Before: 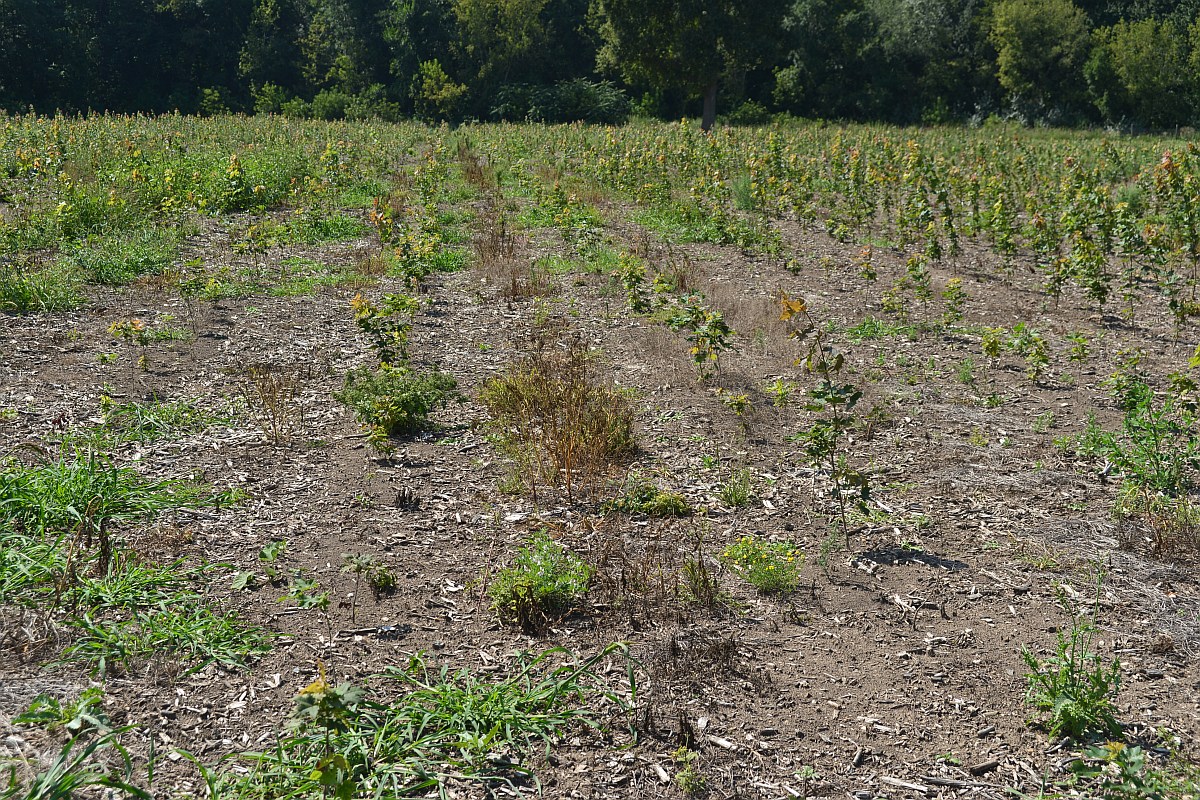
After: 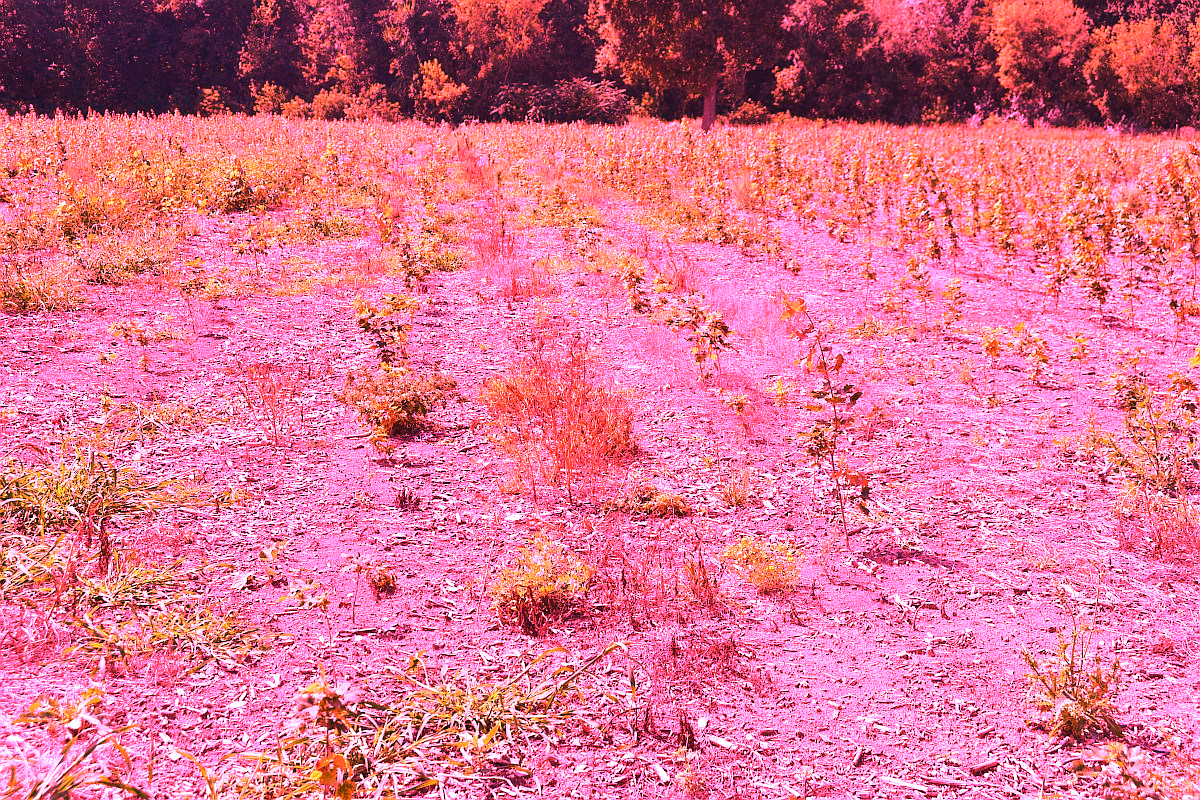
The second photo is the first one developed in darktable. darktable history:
white balance: red 4.26, blue 1.802
tone equalizer: -8 EV -0.417 EV, -7 EV -0.389 EV, -6 EV -0.333 EV, -5 EV -0.222 EV, -3 EV 0.222 EV, -2 EV 0.333 EV, -1 EV 0.389 EV, +0 EV 0.417 EV, edges refinement/feathering 500, mask exposure compensation -1.57 EV, preserve details no
